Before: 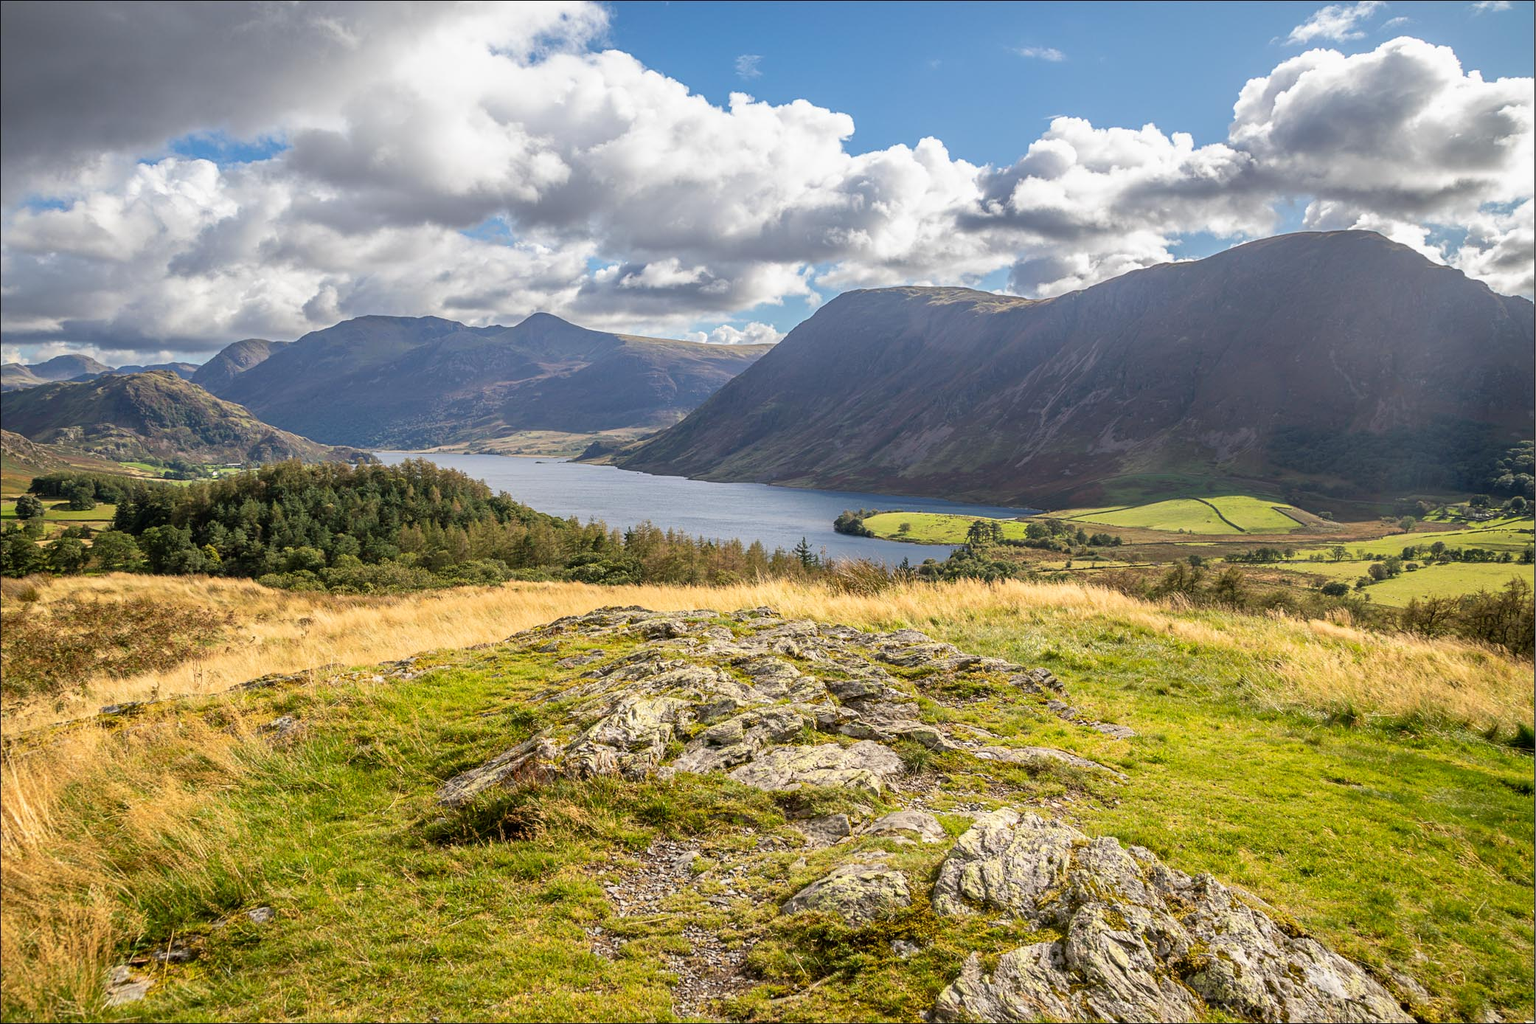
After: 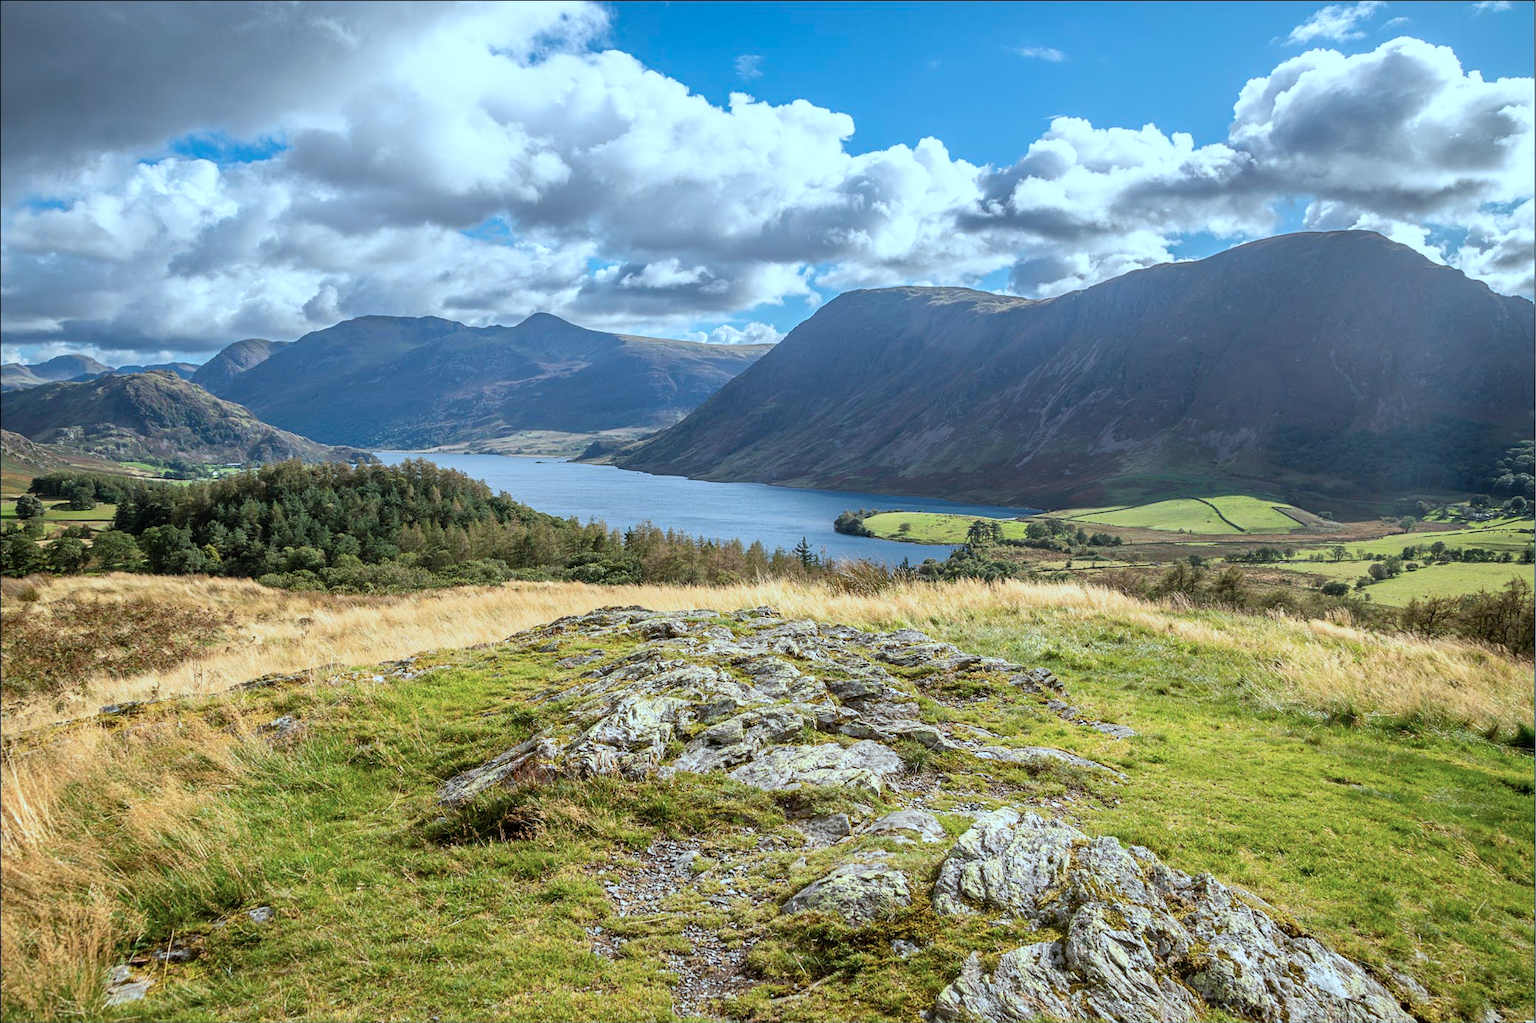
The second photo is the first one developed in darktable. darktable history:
color correction: highlights a* -9.71, highlights b* -21.85
